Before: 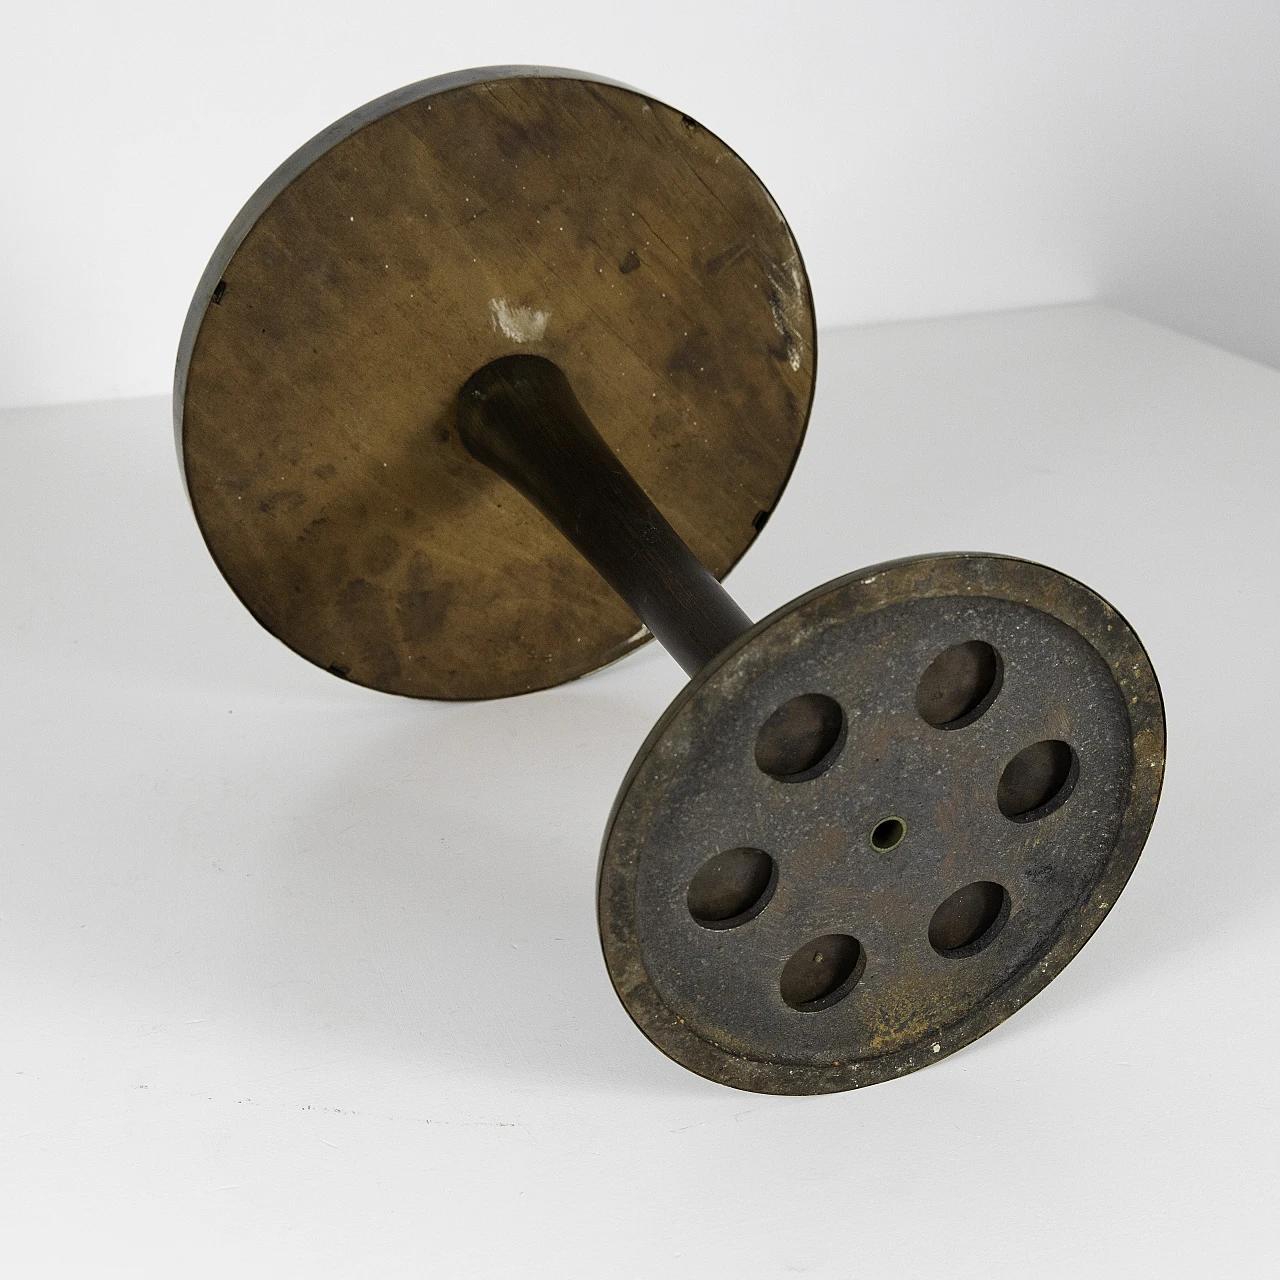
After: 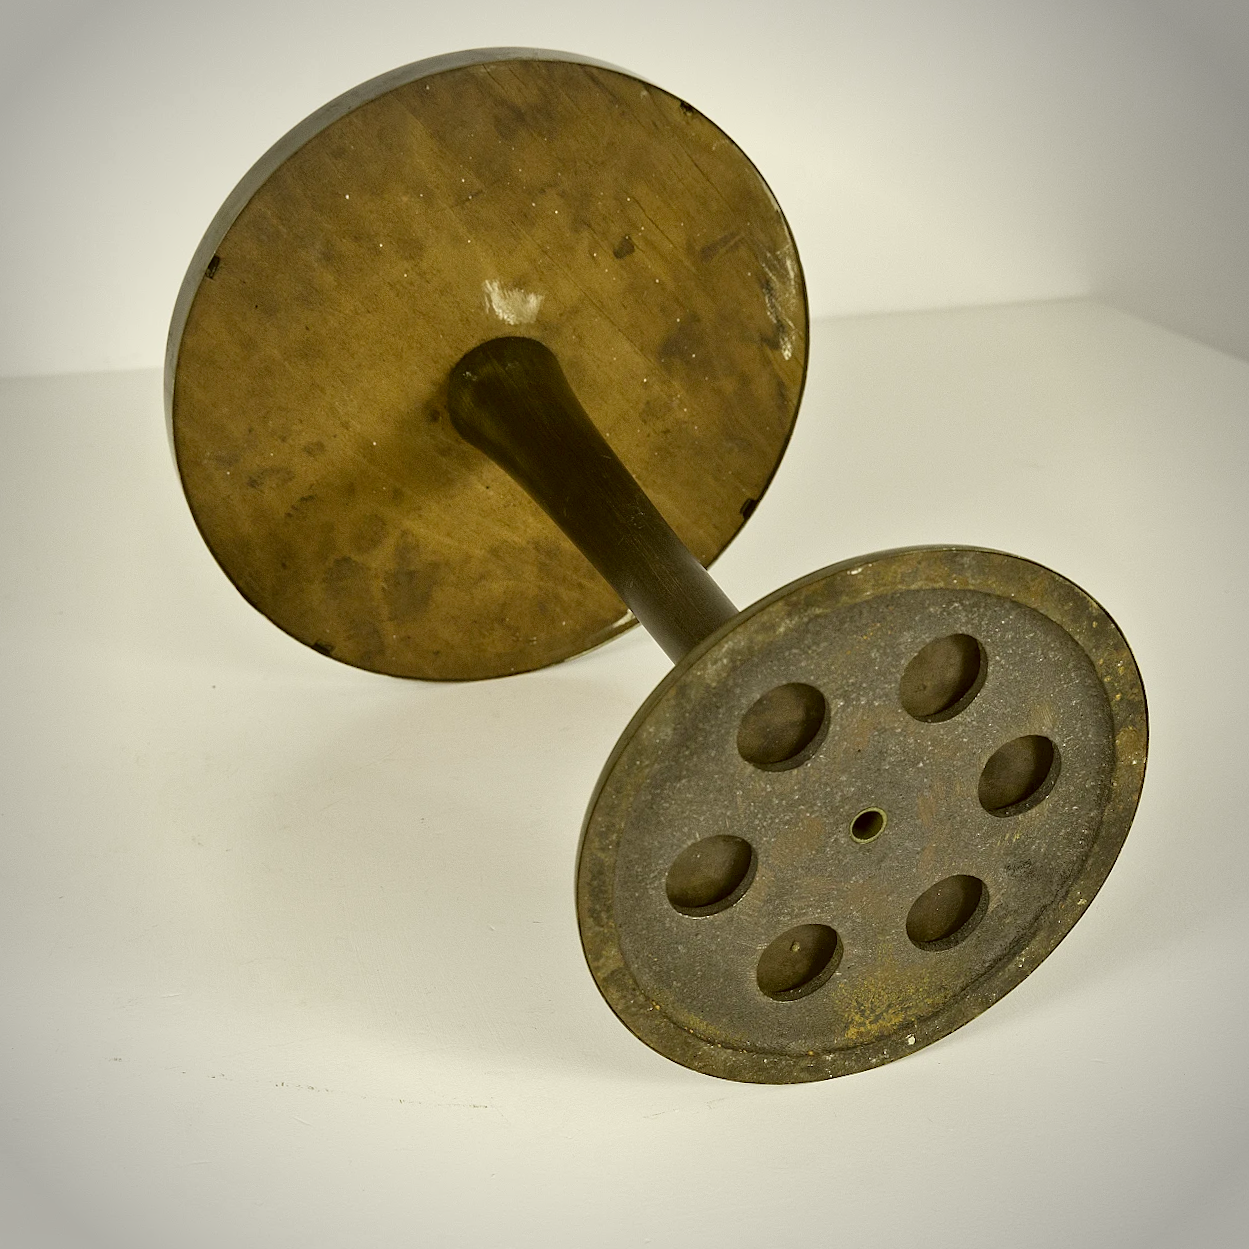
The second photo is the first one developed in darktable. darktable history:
color correction: highlights a* -1.78, highlights b* 10.44, shadows a* 0.589, shadows b* 18.78
crop and rotate: angle -1.42°
tone equalizer: -8 EV 0.981 EV, -7 EV 1.04 EV, -6 EV 0.989 EV, -5 EV 0.969 EV, -4 EV 0.994 EV, -3 EV 0.767 EV, -2 EV 0.526 EV, -1 EV 0.258 EV
vignetting: on, module defaults
